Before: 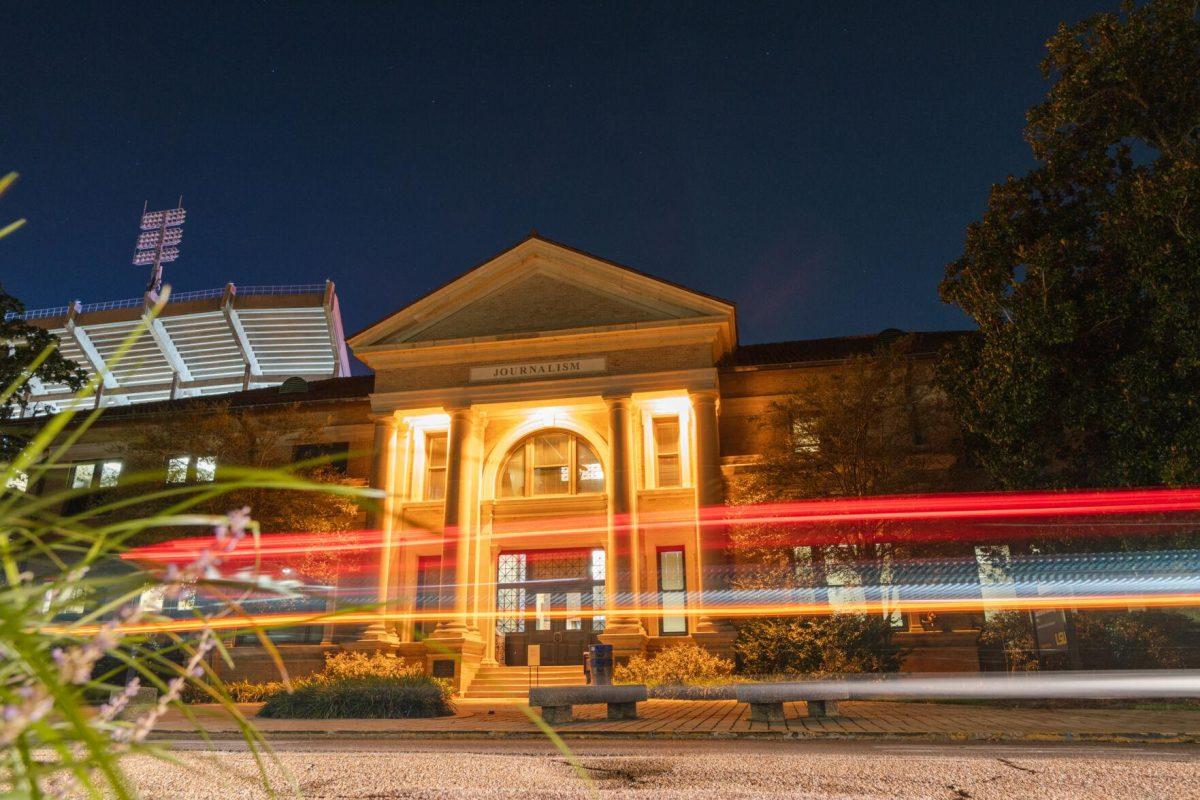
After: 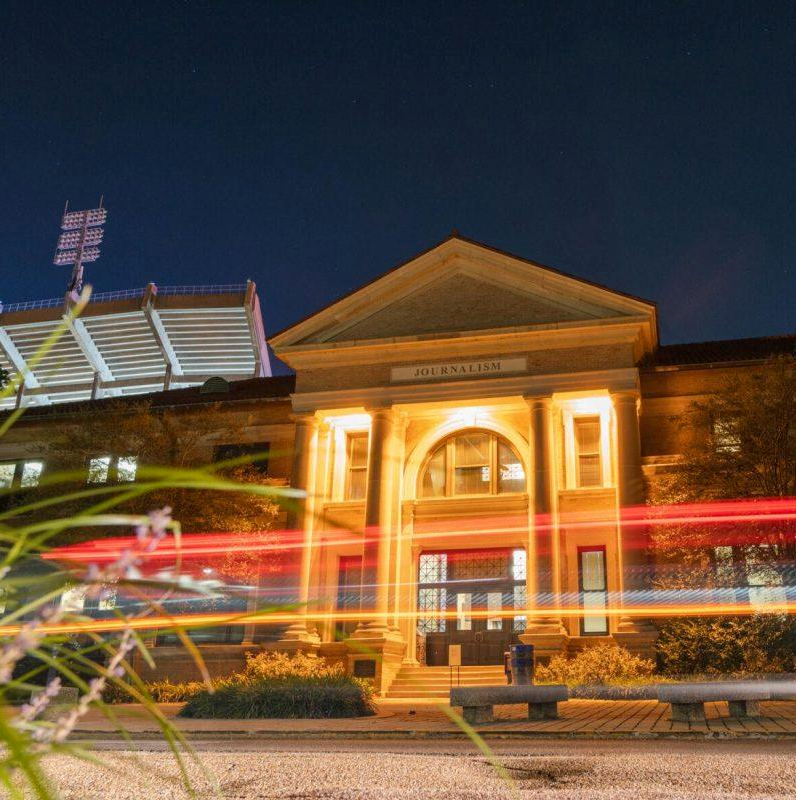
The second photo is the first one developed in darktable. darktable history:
crop and rotate: left 6.615%, right 27%
exposure: black level correction 0.001, compensate exposure bias true, compensate highlight preservation false
